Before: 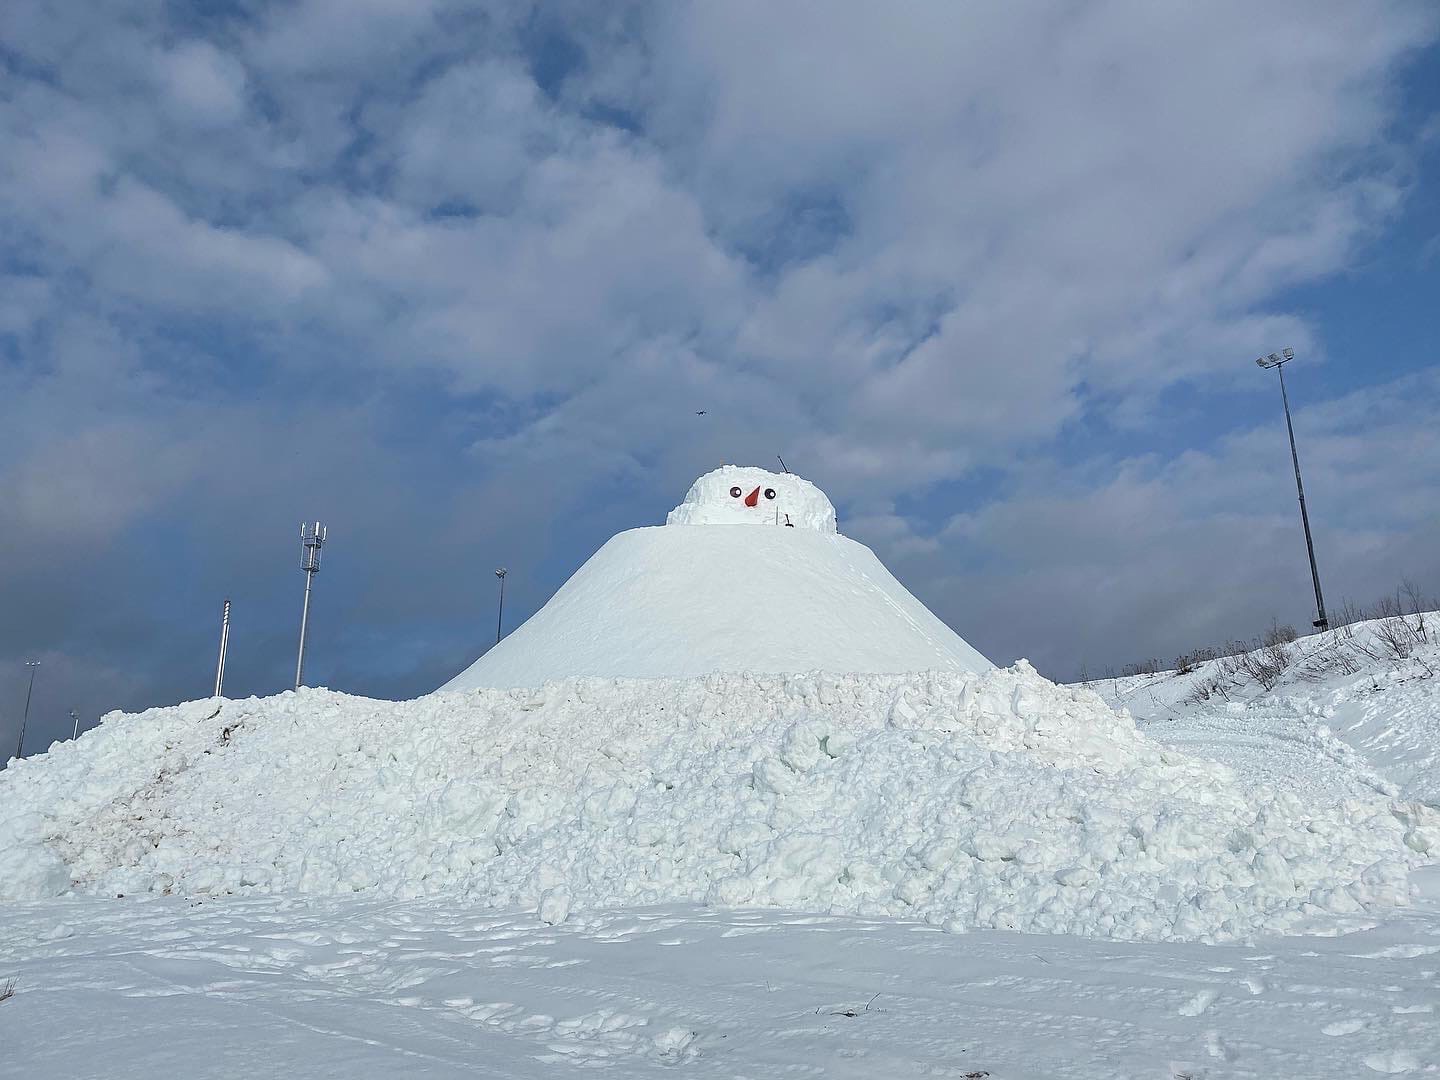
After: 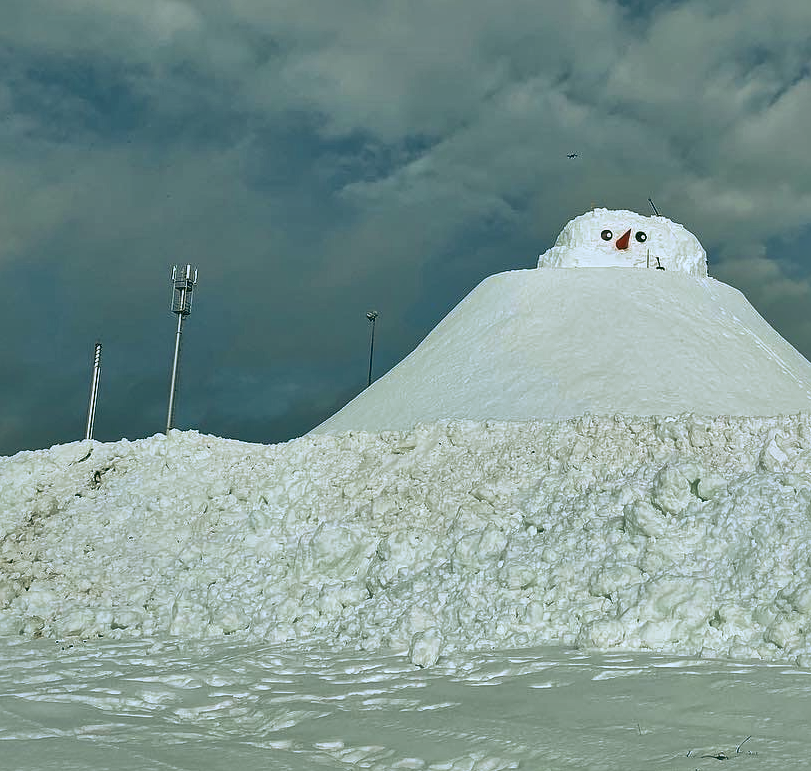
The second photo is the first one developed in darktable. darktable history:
local contrast: mode bilateral grid, contrast 20, coarseness 50, detail 179%, midtone range 0.2
crop: left 8.966%, top 23.852%, right 34.699%, bottom 4.703%
rgb curve: curves: ch0 [(0.123, 0.061) (0.995, 0.887)]; ch1 [(0.06, 0.116) (1, 0.906)]; ch2 [(0, 0) (0.824, 0.69) (1, 1)], mode RGB, independent channels, compensate middle gray true
